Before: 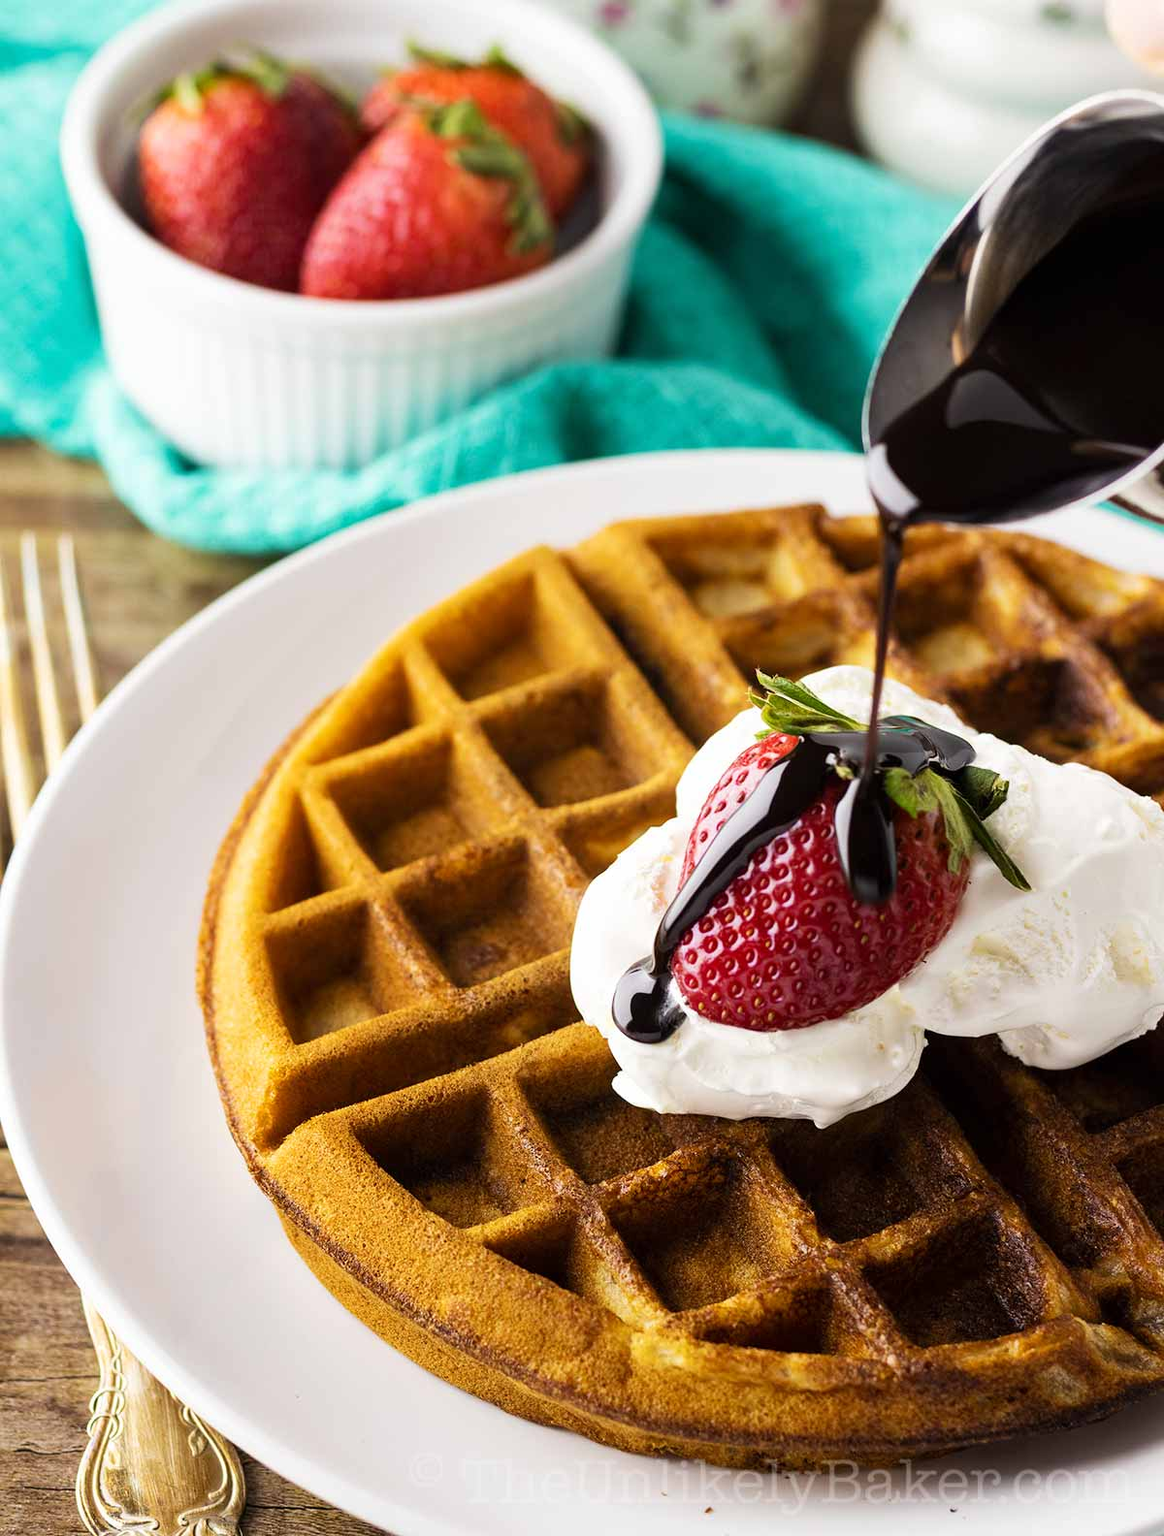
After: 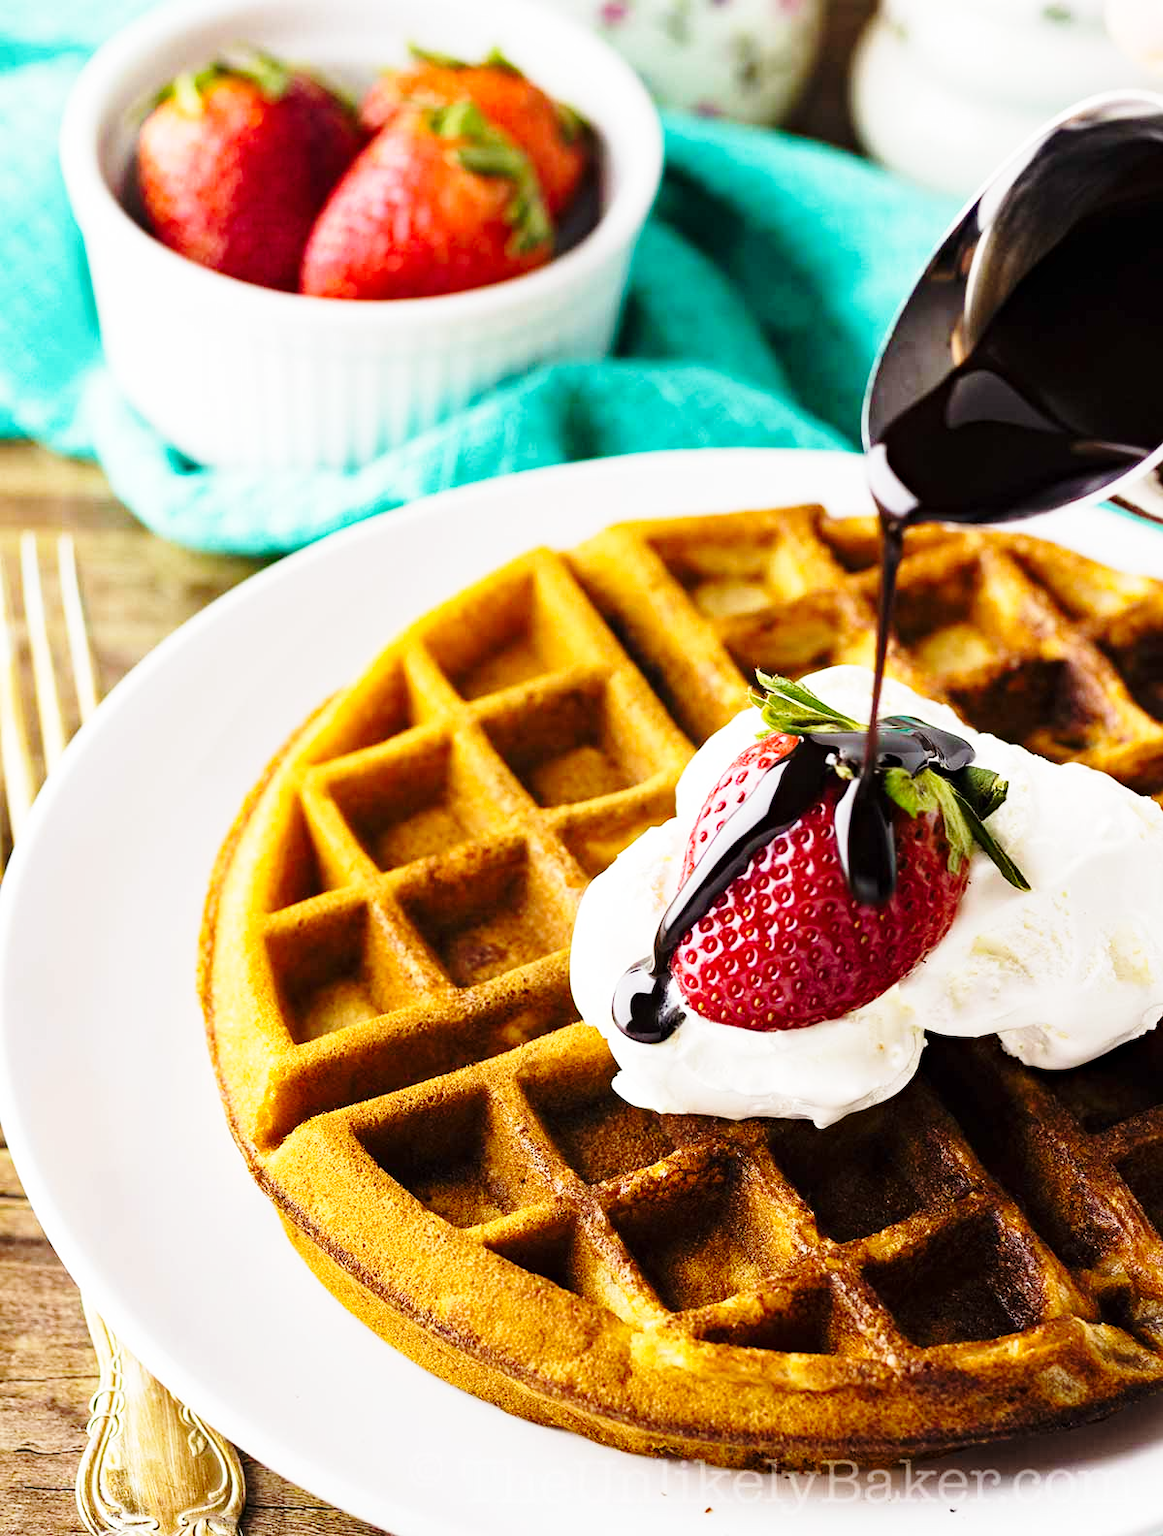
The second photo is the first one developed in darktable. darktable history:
base curve: curves: ch0 [(0, 0) (0.028, 0.03) (0.121, 0.232) (0.46, 0.748) (0.859, 0.968) (1, 1)], preserve colors none
haze removal: compatibility mode true, adaptive false
white balance: emerald 1
